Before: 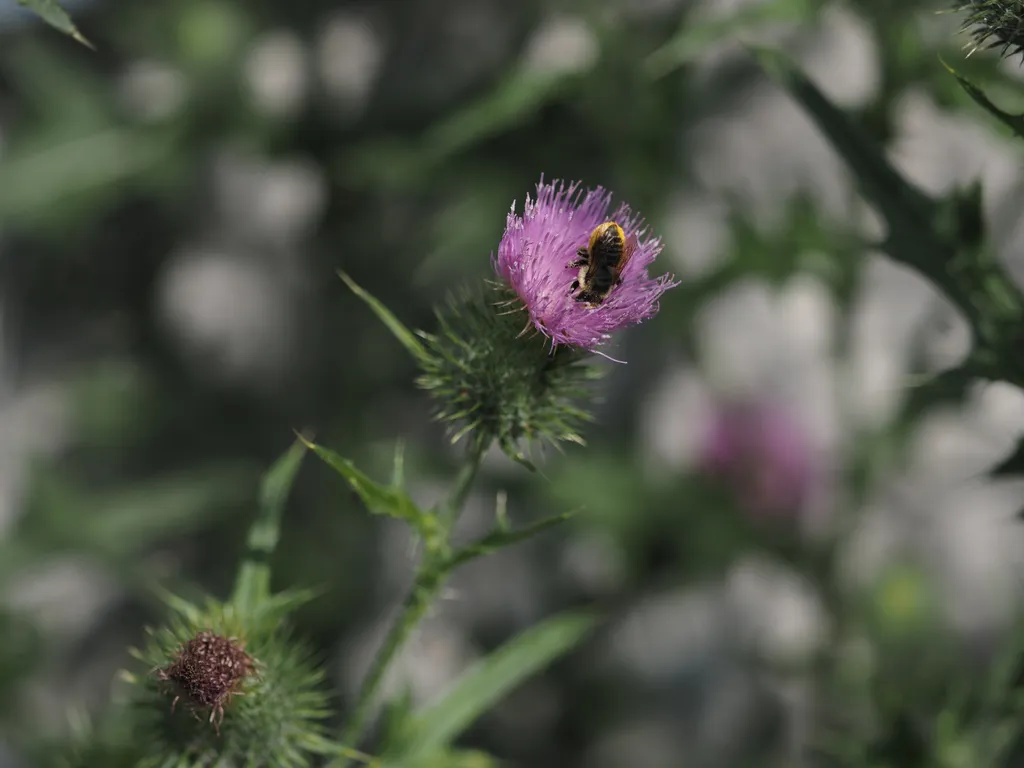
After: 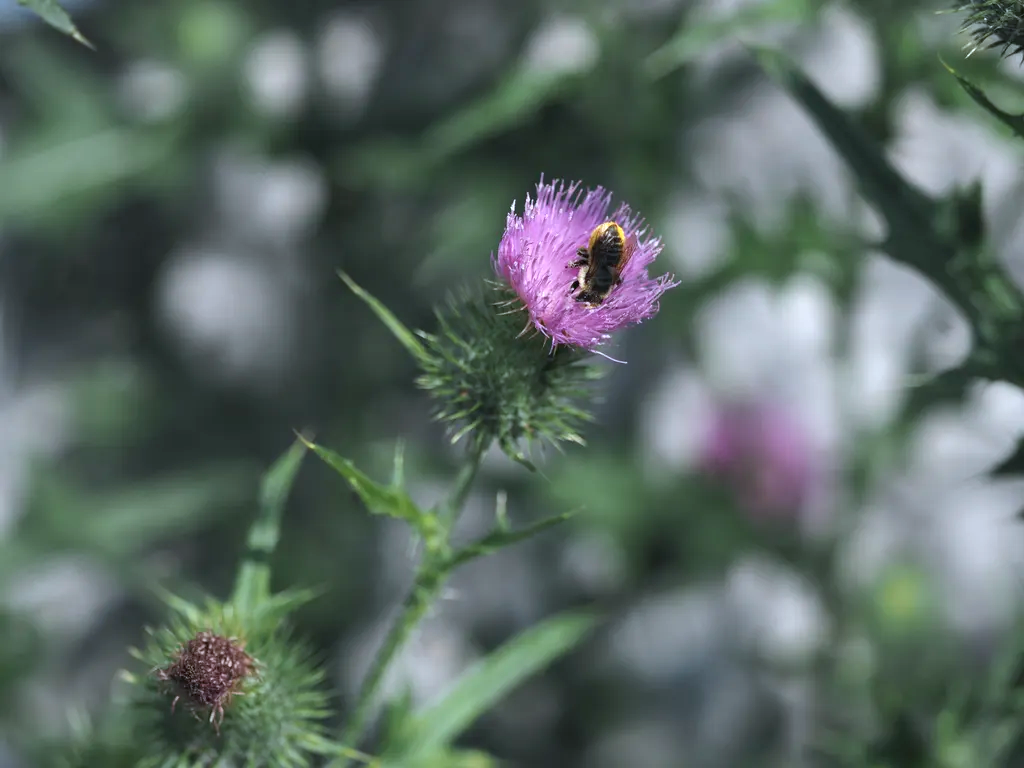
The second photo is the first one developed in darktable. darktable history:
color calibration: x 0.372, y 0.386, temperature 4285.61 K
exposure: black level correction 0, exposure 0.691 EV, compensate highlight preservation false
